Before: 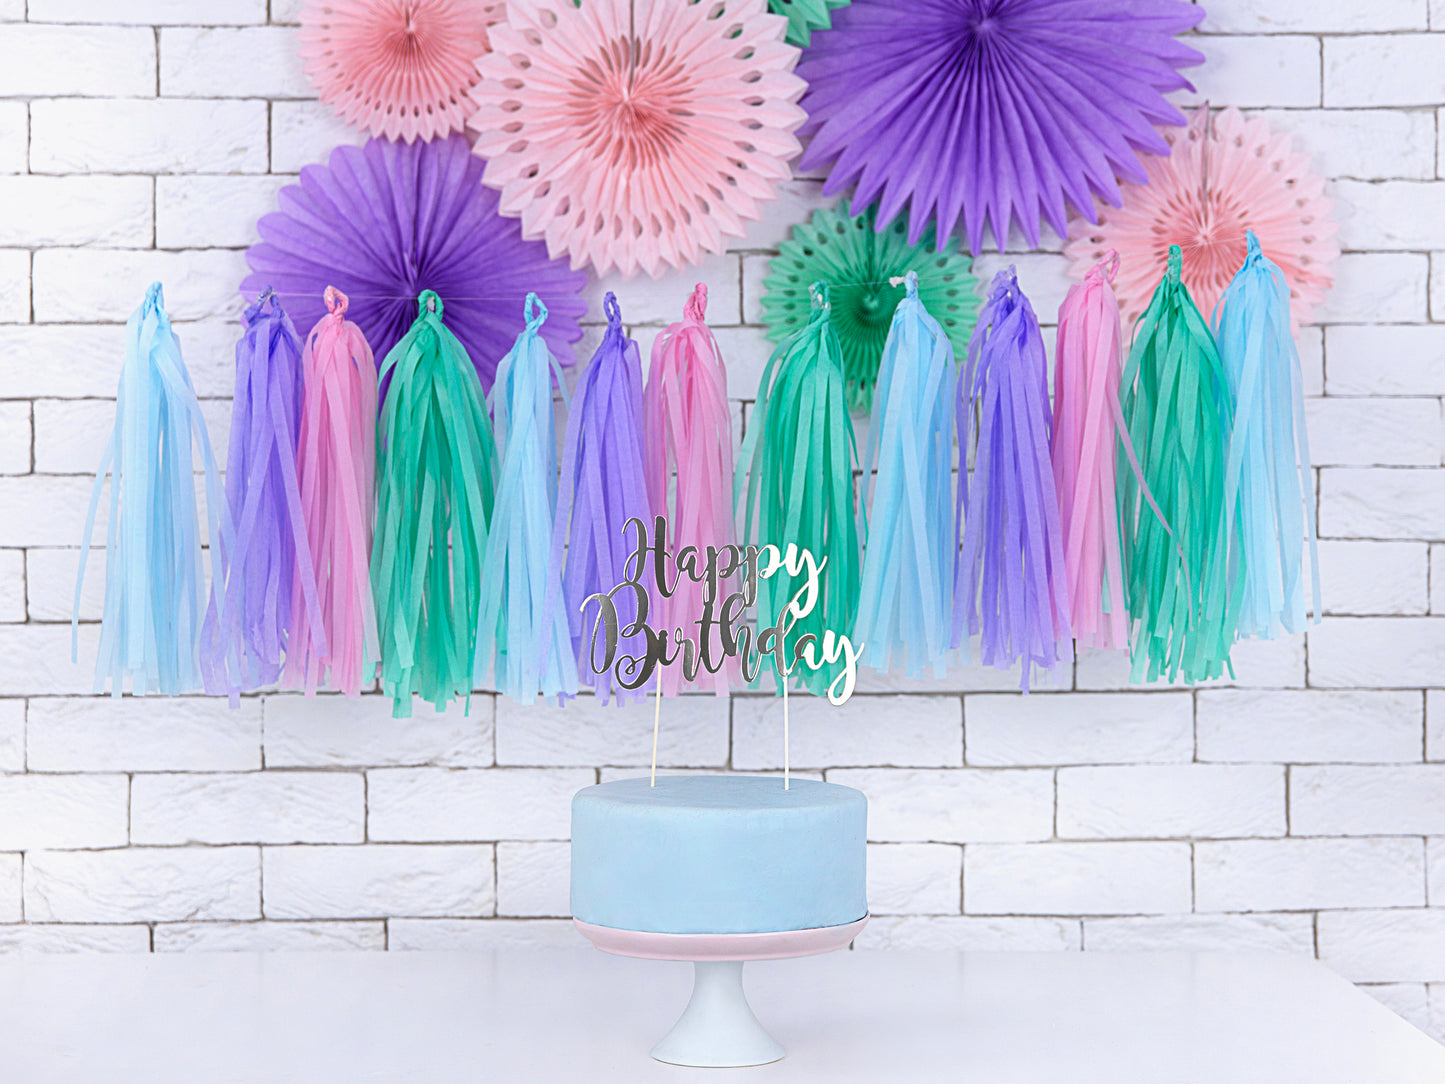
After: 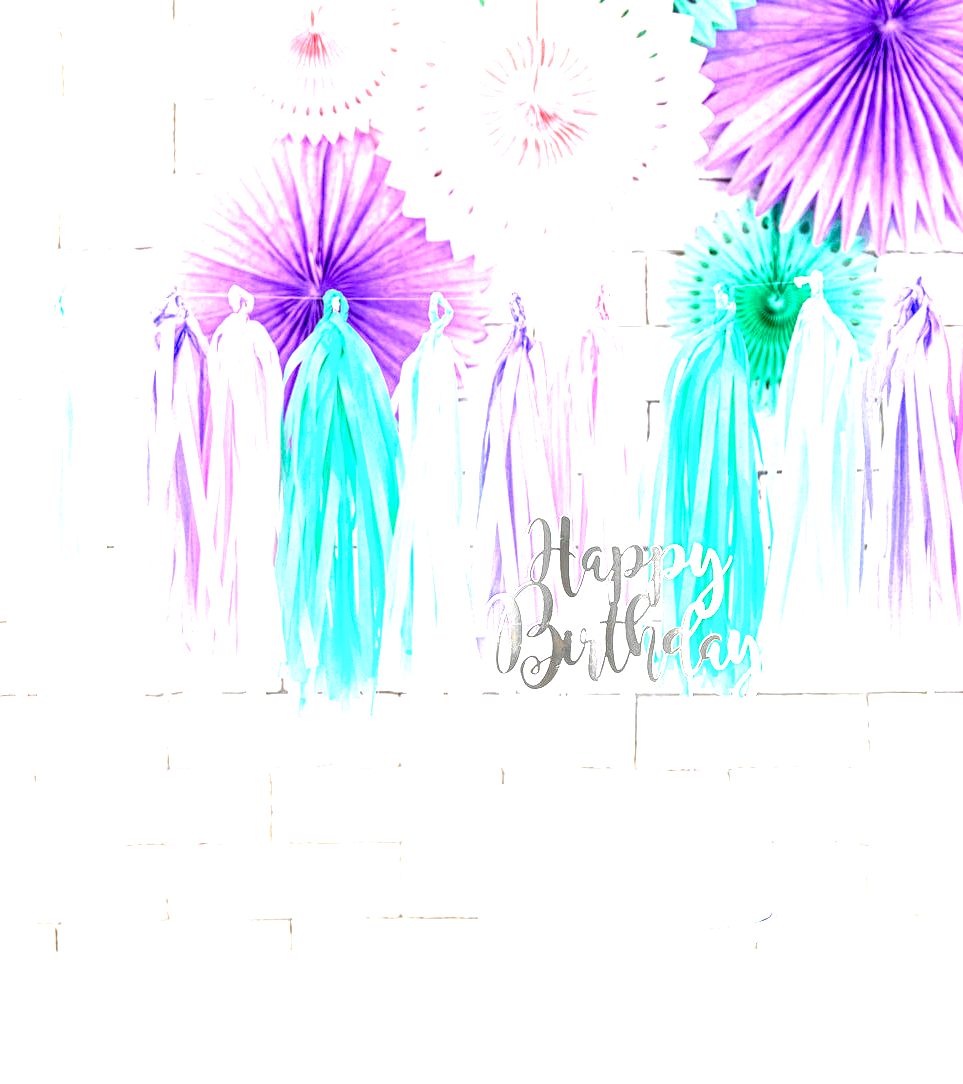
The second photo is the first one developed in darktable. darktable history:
local contrast: detail 154%
crop and rotate: left 6.617%, right 26.717%
exposure: black level correction 0.005, exposure 2.084 EV, compensate highlight preservation false
